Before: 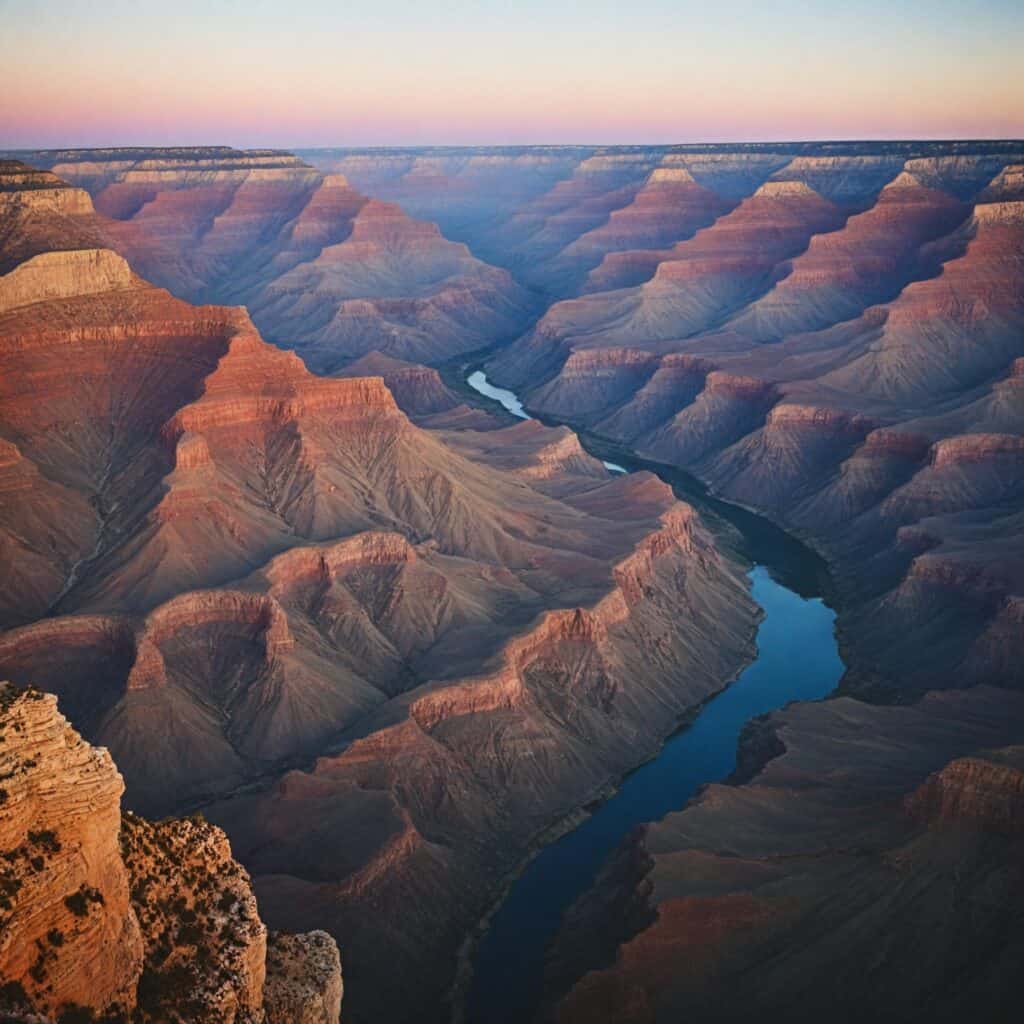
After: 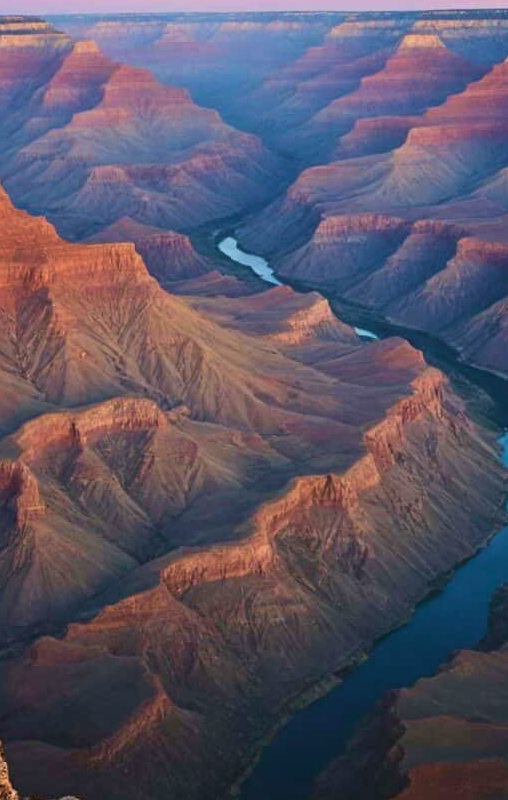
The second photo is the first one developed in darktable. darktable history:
crop and rotate: angle 0.02°, left 24.391%, top 13.121%, right 26.016%, bottom 8.712%
velvia: strength 44.6%
